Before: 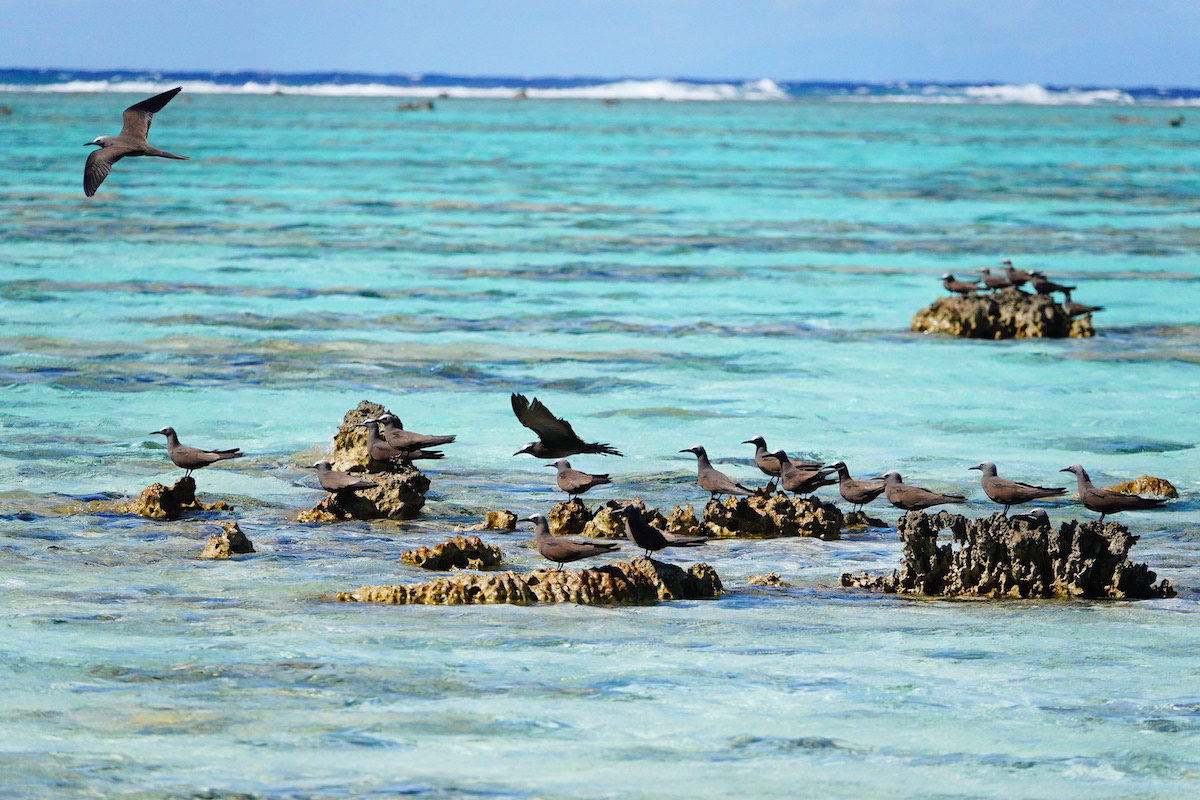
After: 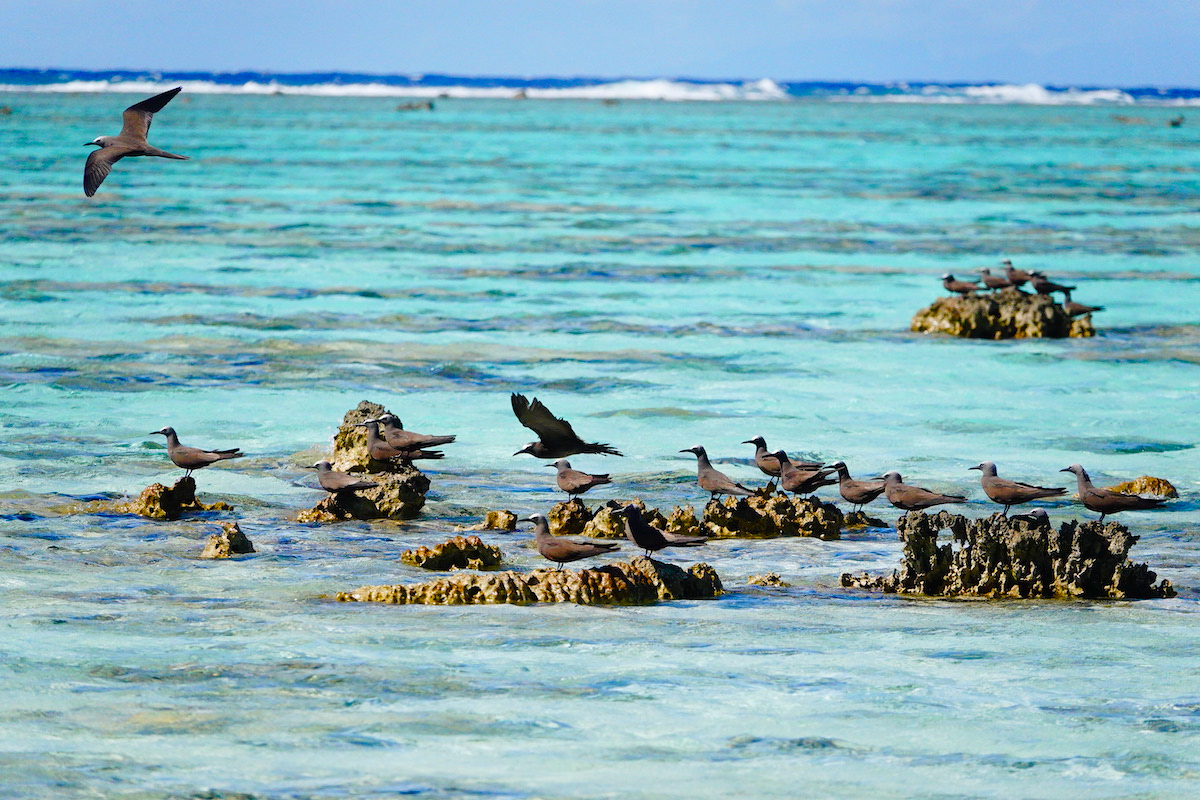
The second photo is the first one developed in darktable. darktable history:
color balance rgb: perceptual saturation grading › global saturation 20%, perceptual saturation grading › highlights -25%, perceptual saturation grading › shadows 50%
tone equalizer: on, module defaults
